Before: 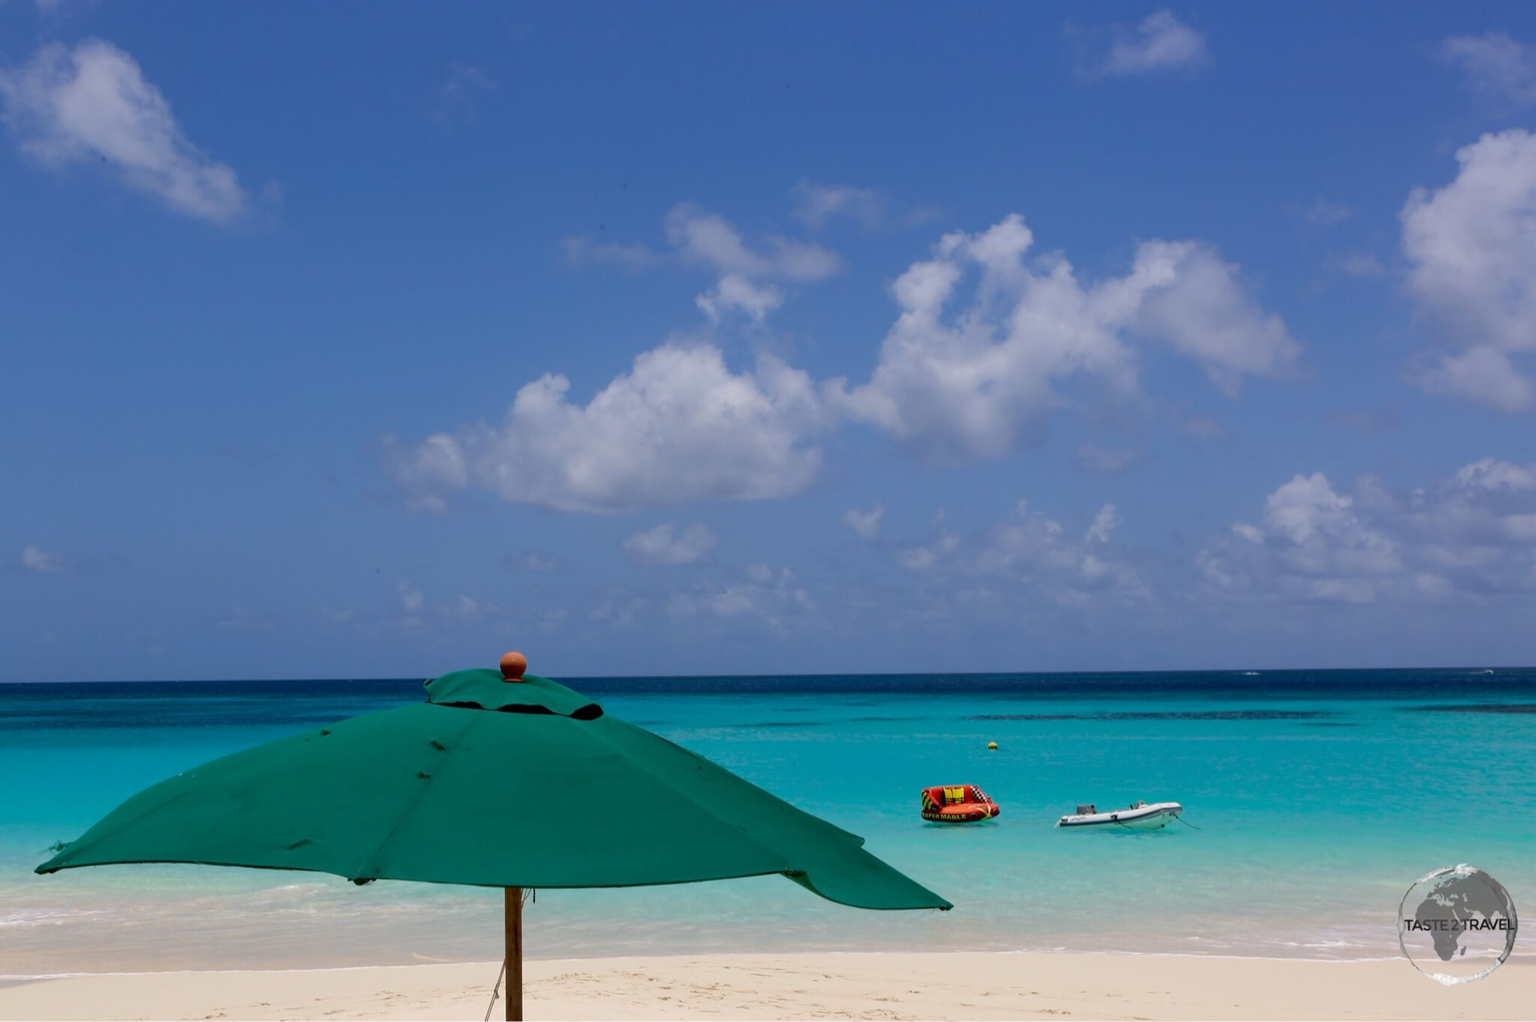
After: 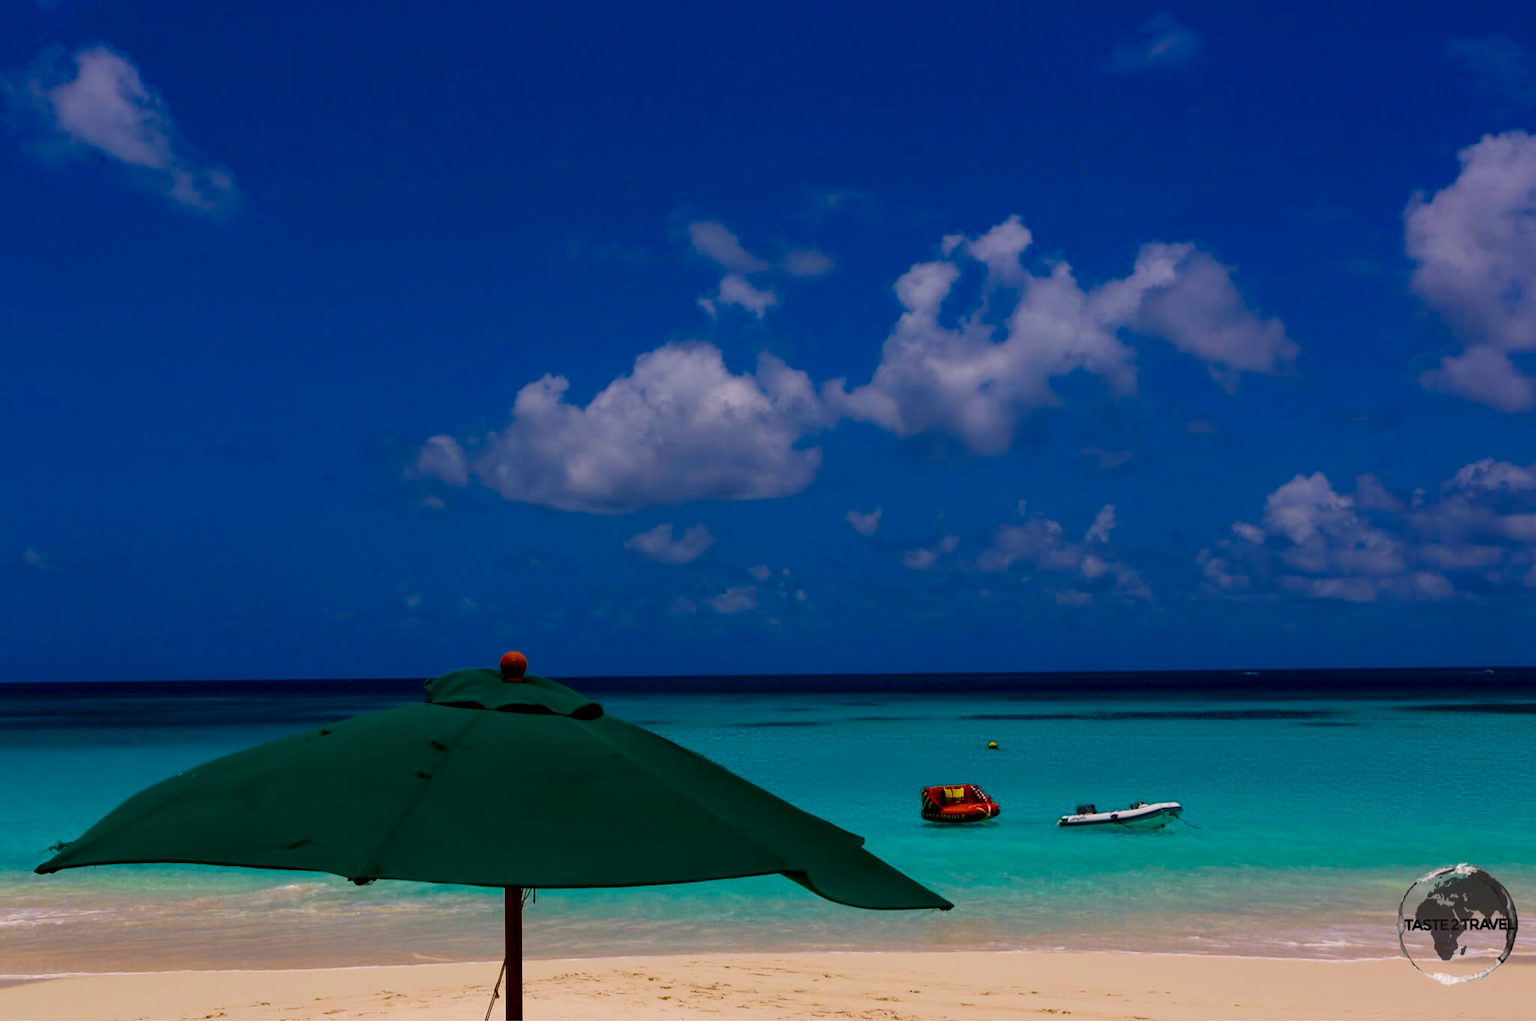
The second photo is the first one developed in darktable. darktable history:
filmic rgb: black relative exposure -11.8 EV, white relative exposure 5.45 EV, threshold 3.01 EV, hardness 4.5, latitude 49.59%, contrast 1.142, iterations of high-quality reconstruction 10, enable highlight reconstruction true
color balance rgb: highlights gain › chroma 2.066%, highlights gain › hue 46.34°, linear chroma grading › shadows -39.876%, linear chroma grading › highlights 40.823%, linear chroma grading › global chroma 44.478%, linear chroma grading › mid-tones -29.654%, perceptual saturation grading › global saturation 27.262%, perceptual saturation grading › highlights -28.261%, perceptual saturation grading › mid-tones 15.769%, perceptual saturation grading › shadows 34.166%, perceptual brilliance grading › global brilliance 2.031%, perceptual brilliance grading › highlights 8.501%, perceptual brilliance grading › shadows -4.076%
contrast brightness saturation: brightness -0.534
